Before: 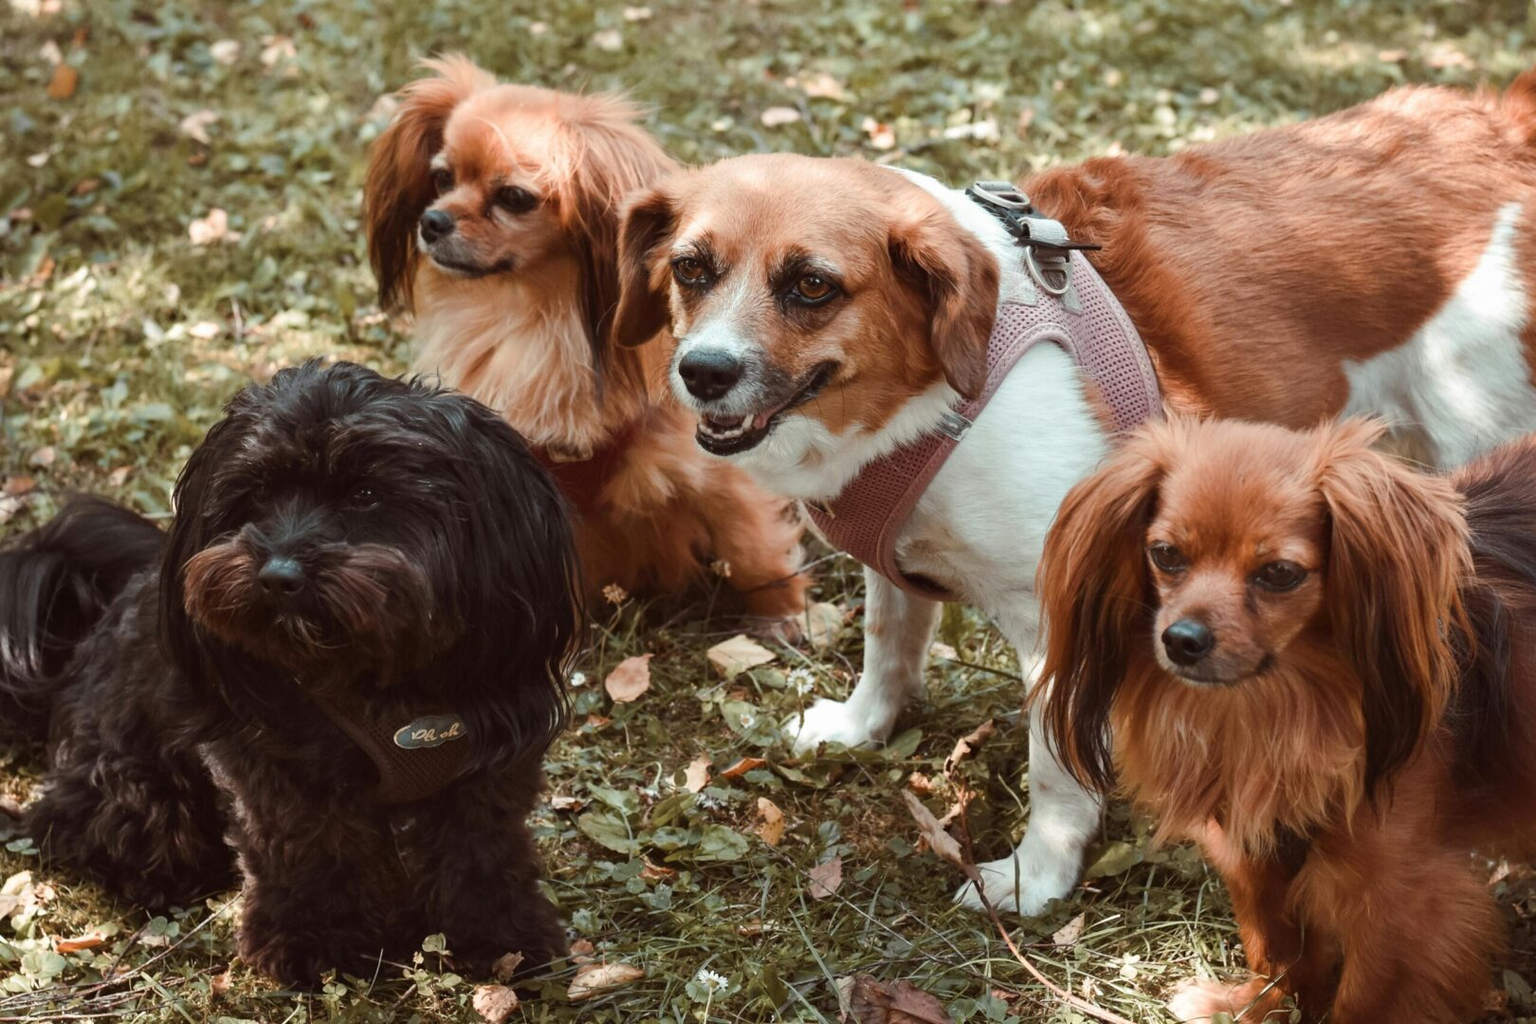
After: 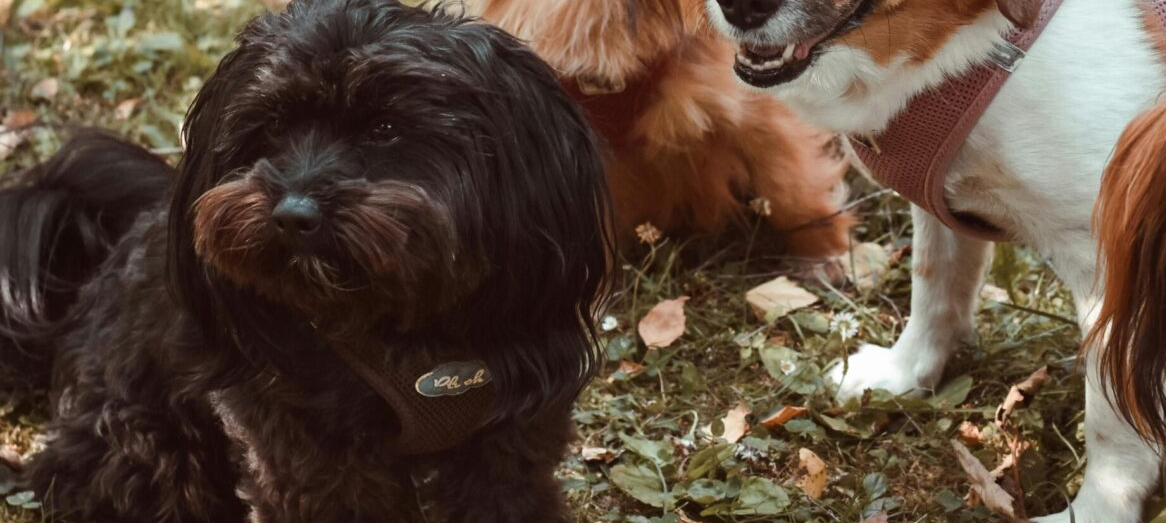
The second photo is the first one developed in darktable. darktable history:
crop: top 36.46%, right 27.982%, bottom 15.069%
